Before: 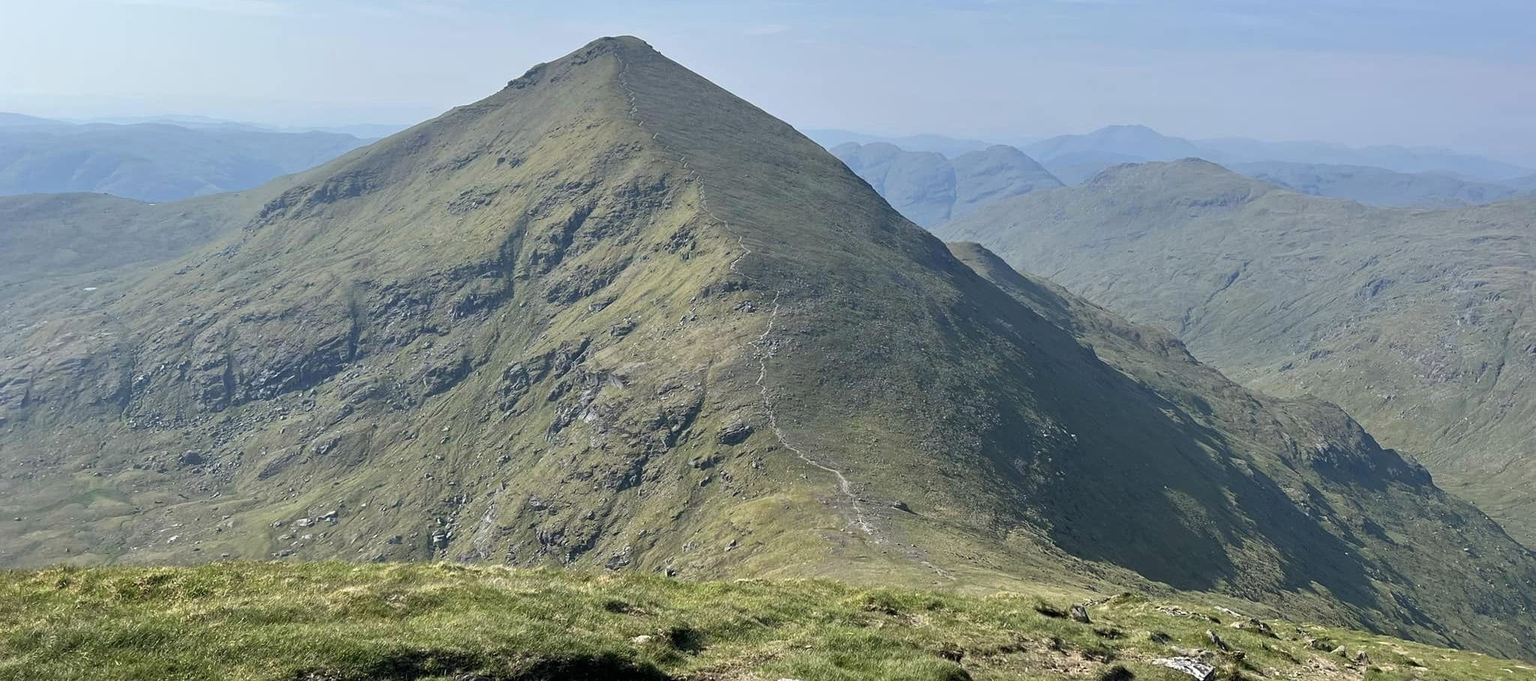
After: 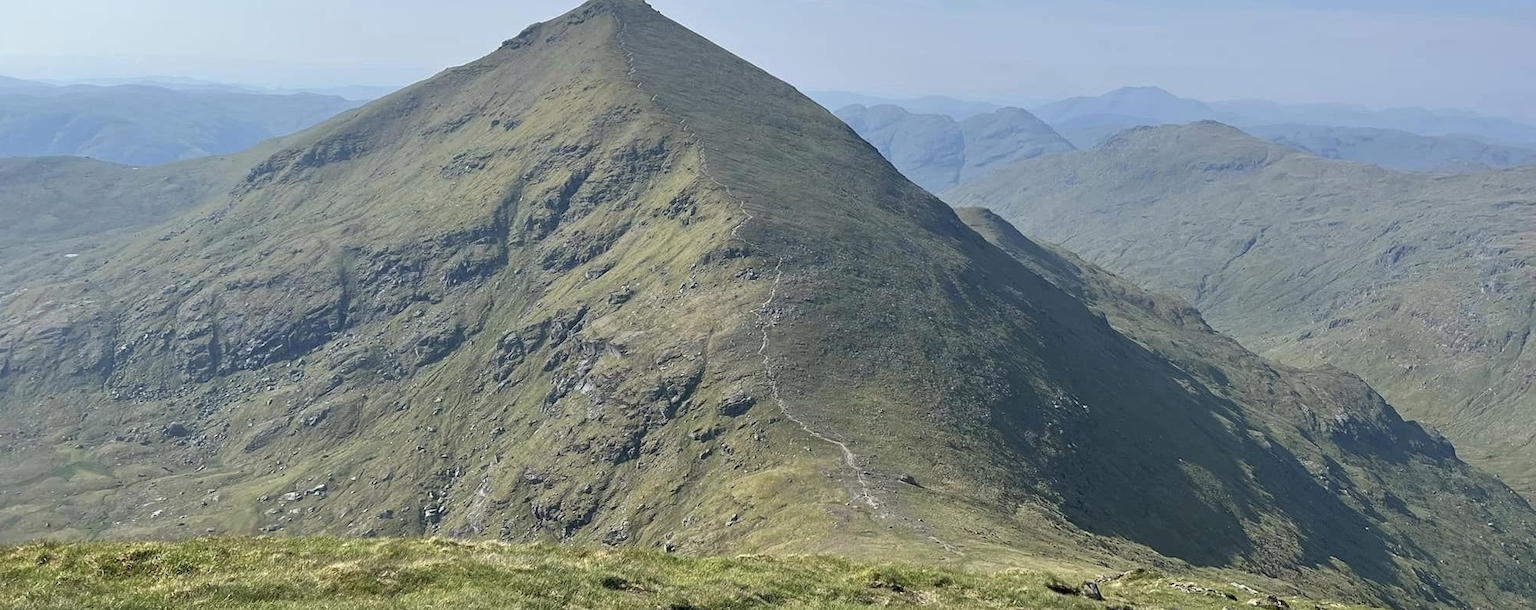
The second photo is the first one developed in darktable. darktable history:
crop: left 1.415%, top 6.132%, right 1.572%, bottom 6.784%
